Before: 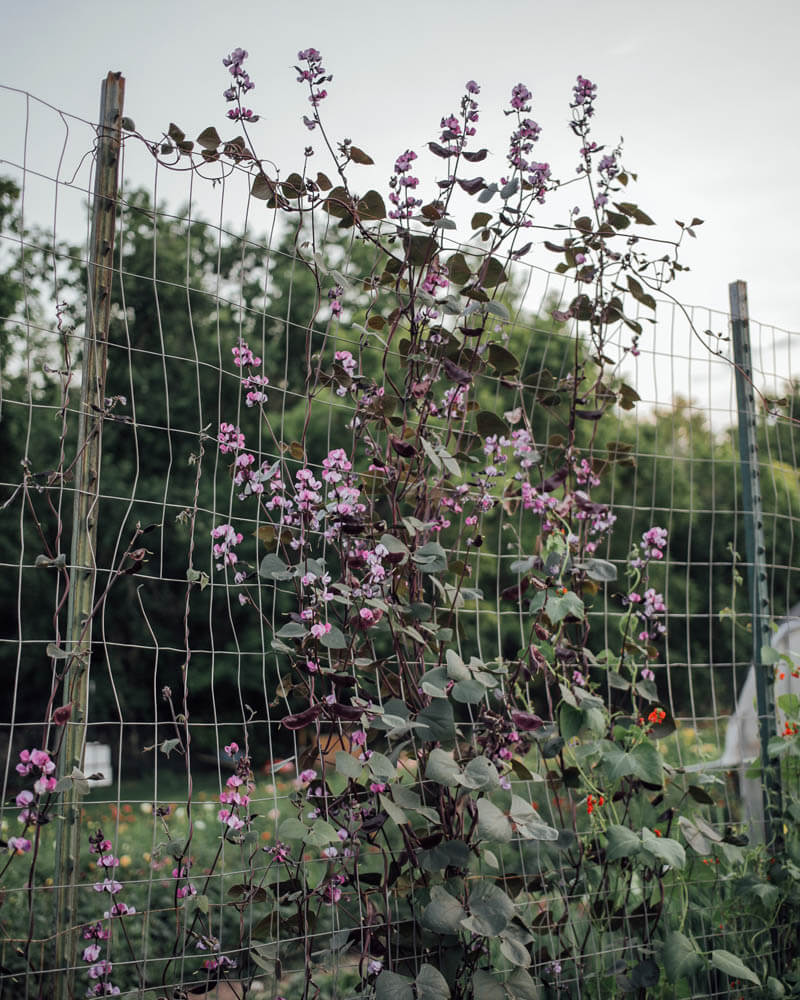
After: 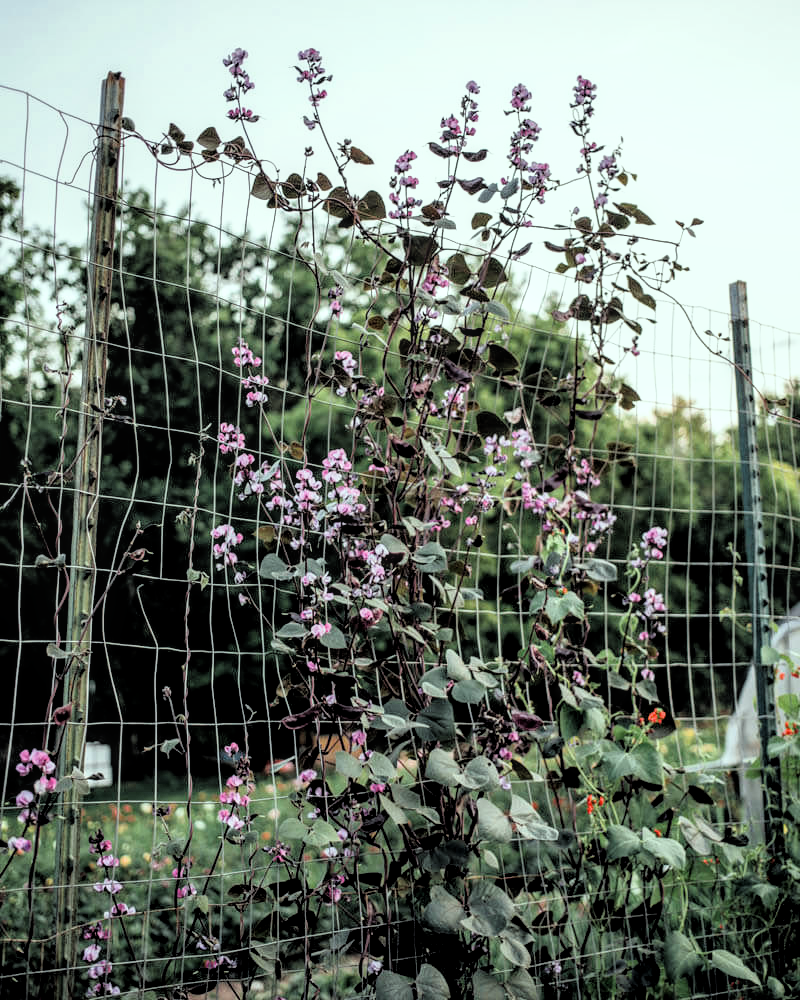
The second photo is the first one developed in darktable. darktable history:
shadows and highlights: shadows 24.95, highlights -23.84
color correction: highlights a* -6.92, highlights b* 0.454
filmic rgb: black relative exposure -3.7 EV, white relative exposure 2.75 EV, threshold 2.95 EV, dynamic range scaling -4.79%, hardness 3.05, enable highlight reconstruction true
local contrast: on, module defaults
exposure: exposure 0.52 EV, compensate highlight preservation false
